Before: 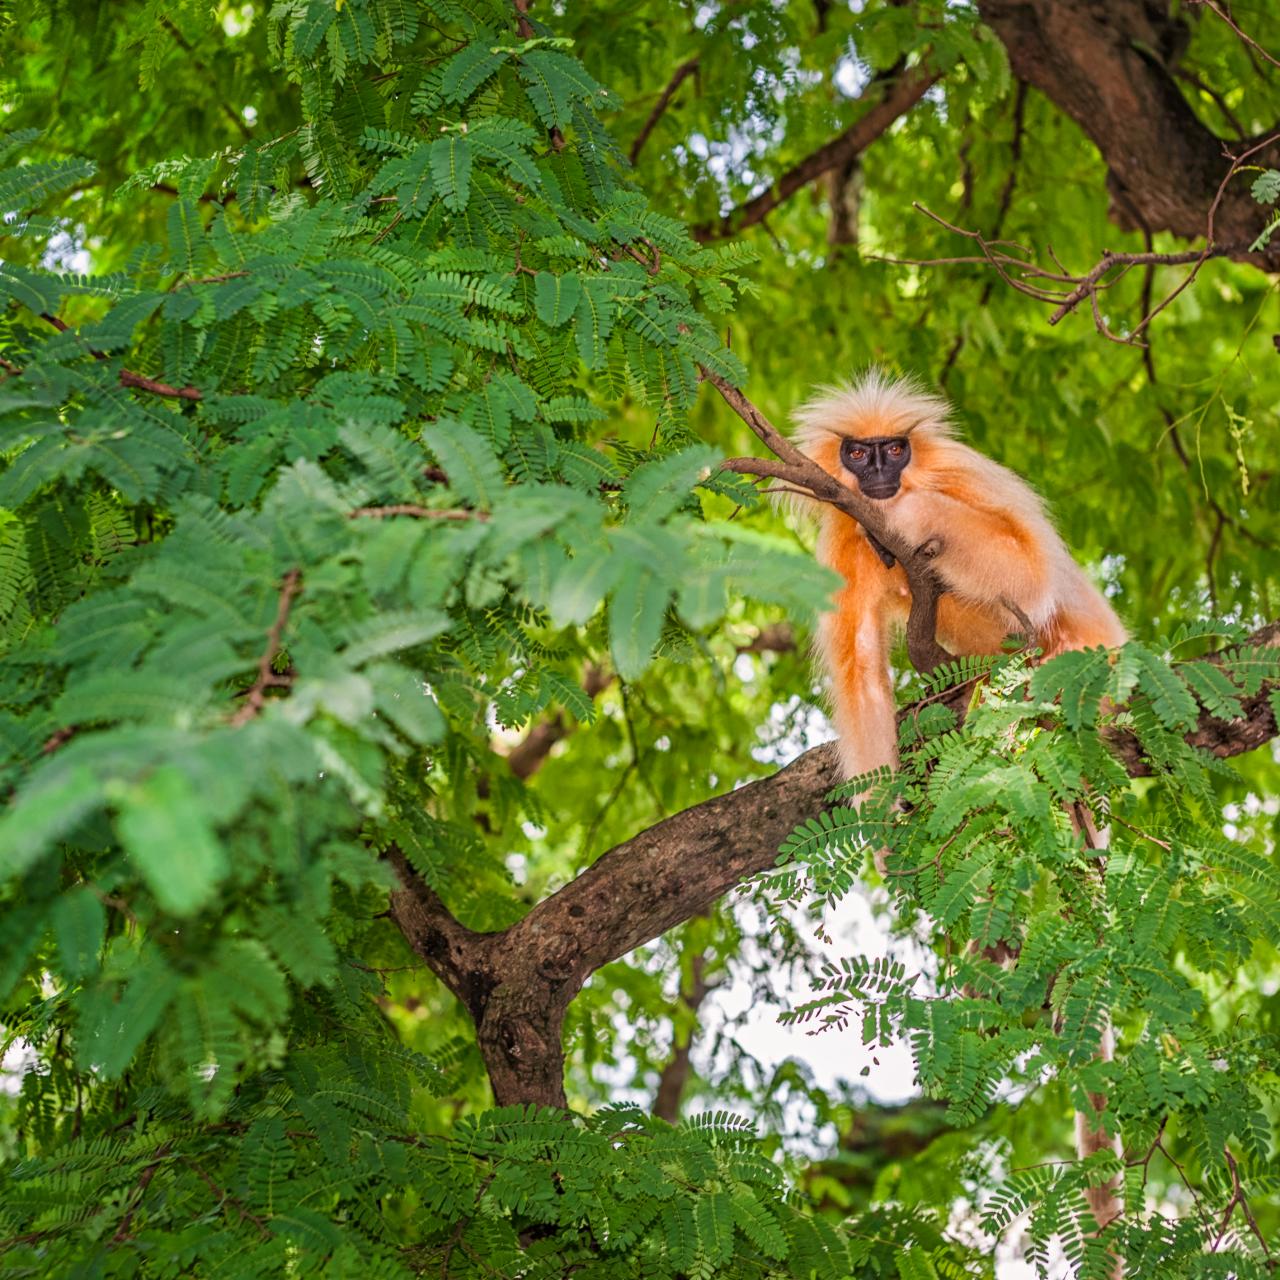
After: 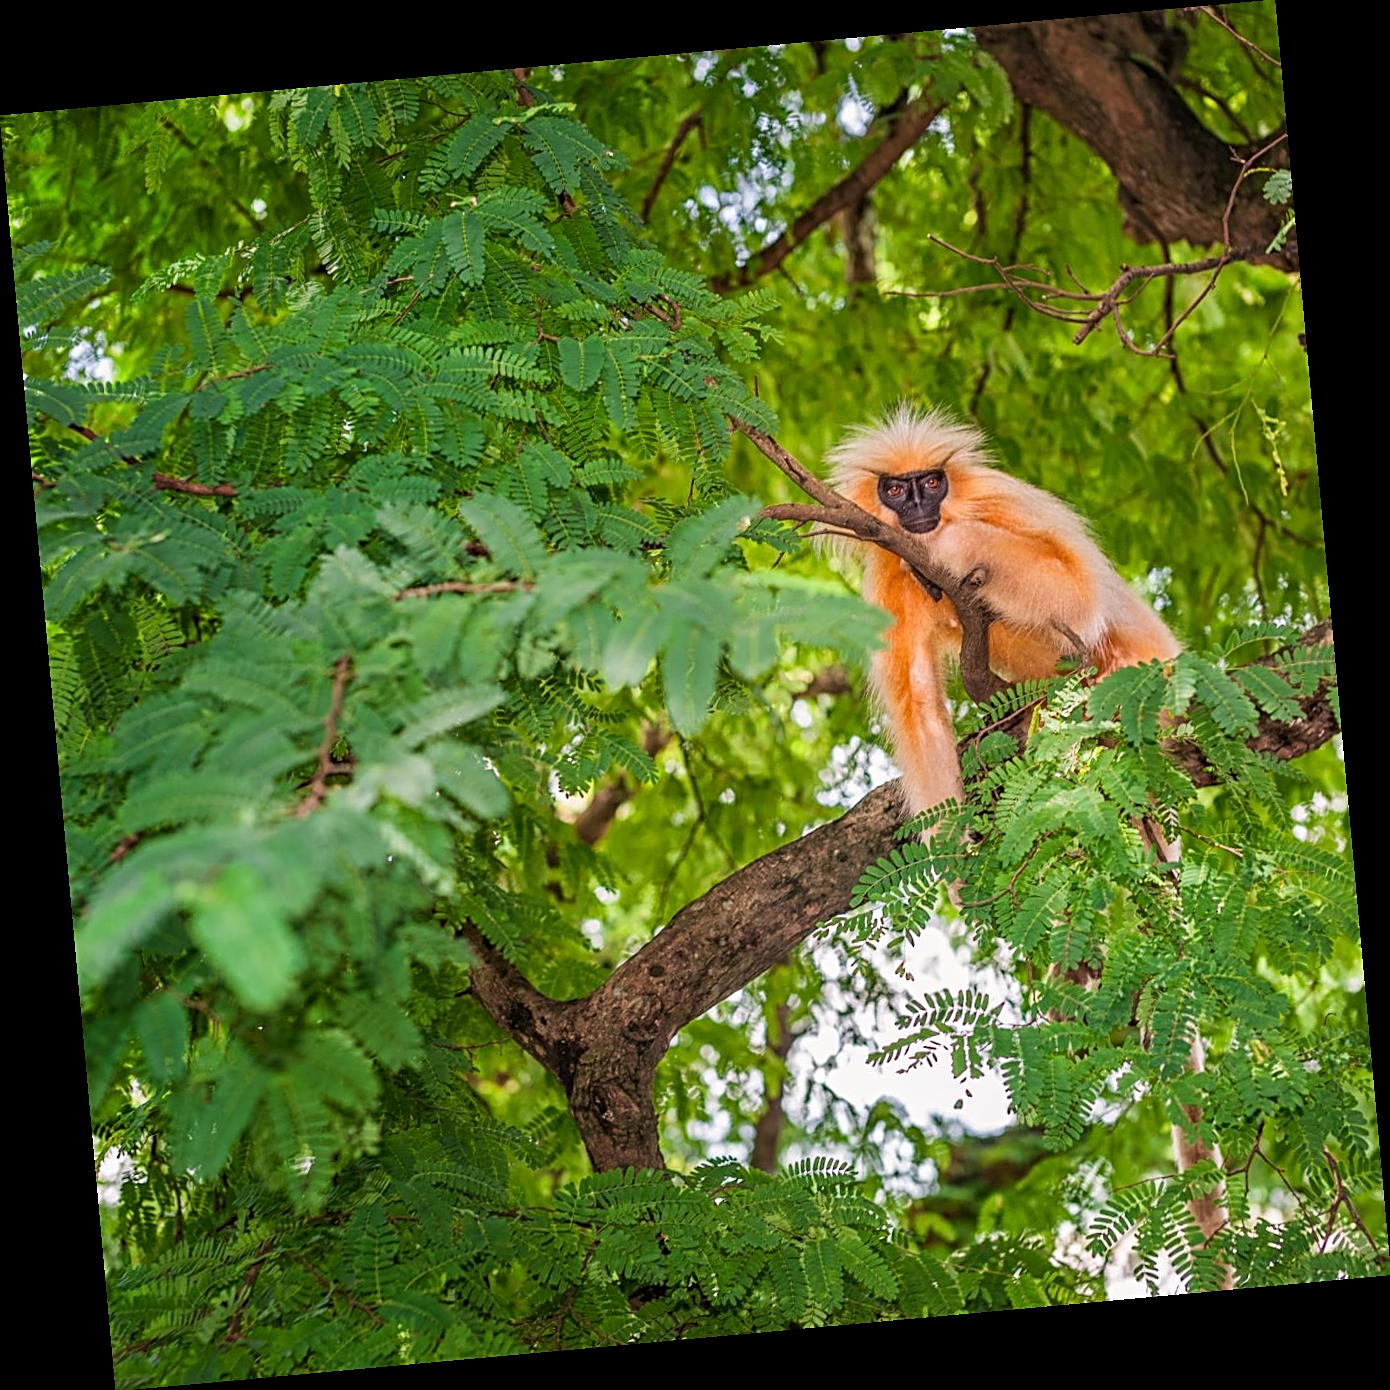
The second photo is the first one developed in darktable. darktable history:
rotate and perspective: rotation -5.2°, automatic cropping off
sharpen: on, module defaults
